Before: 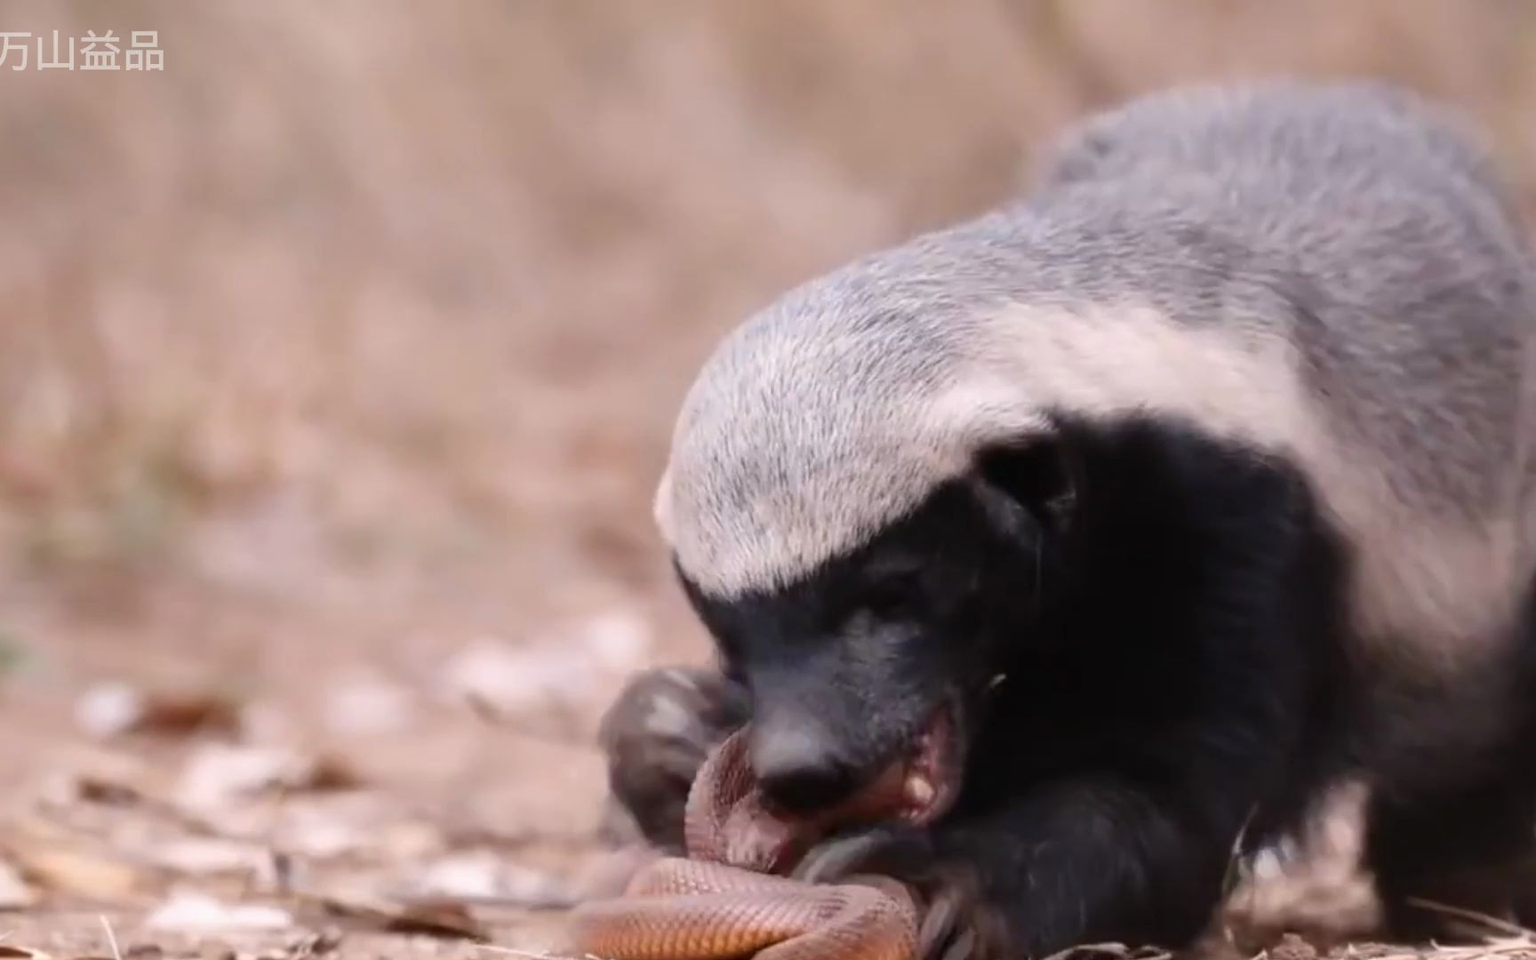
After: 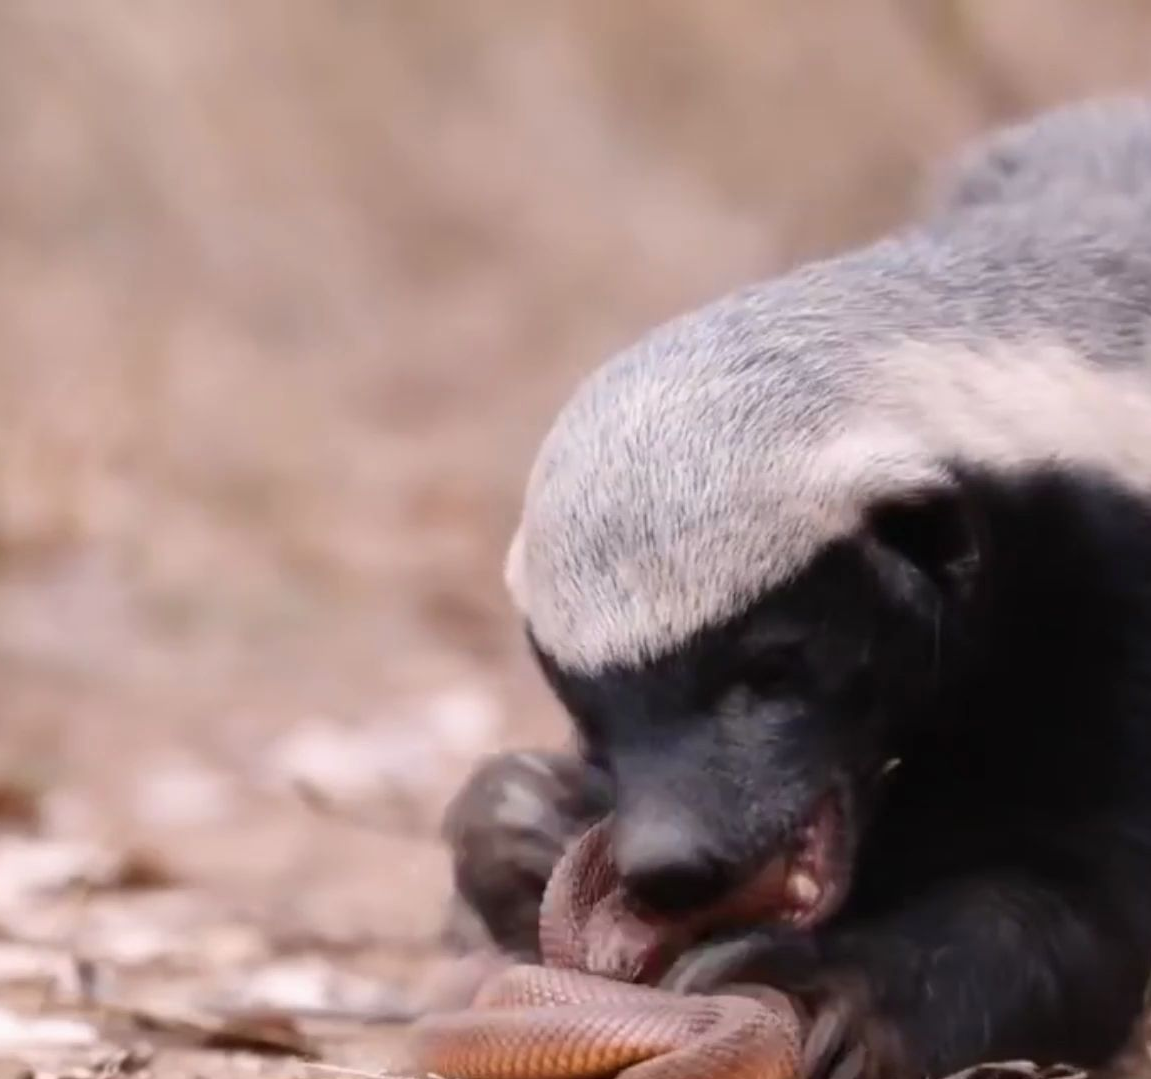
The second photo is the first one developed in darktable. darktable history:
crop and rotate: left 13.374%, right 19.992%
